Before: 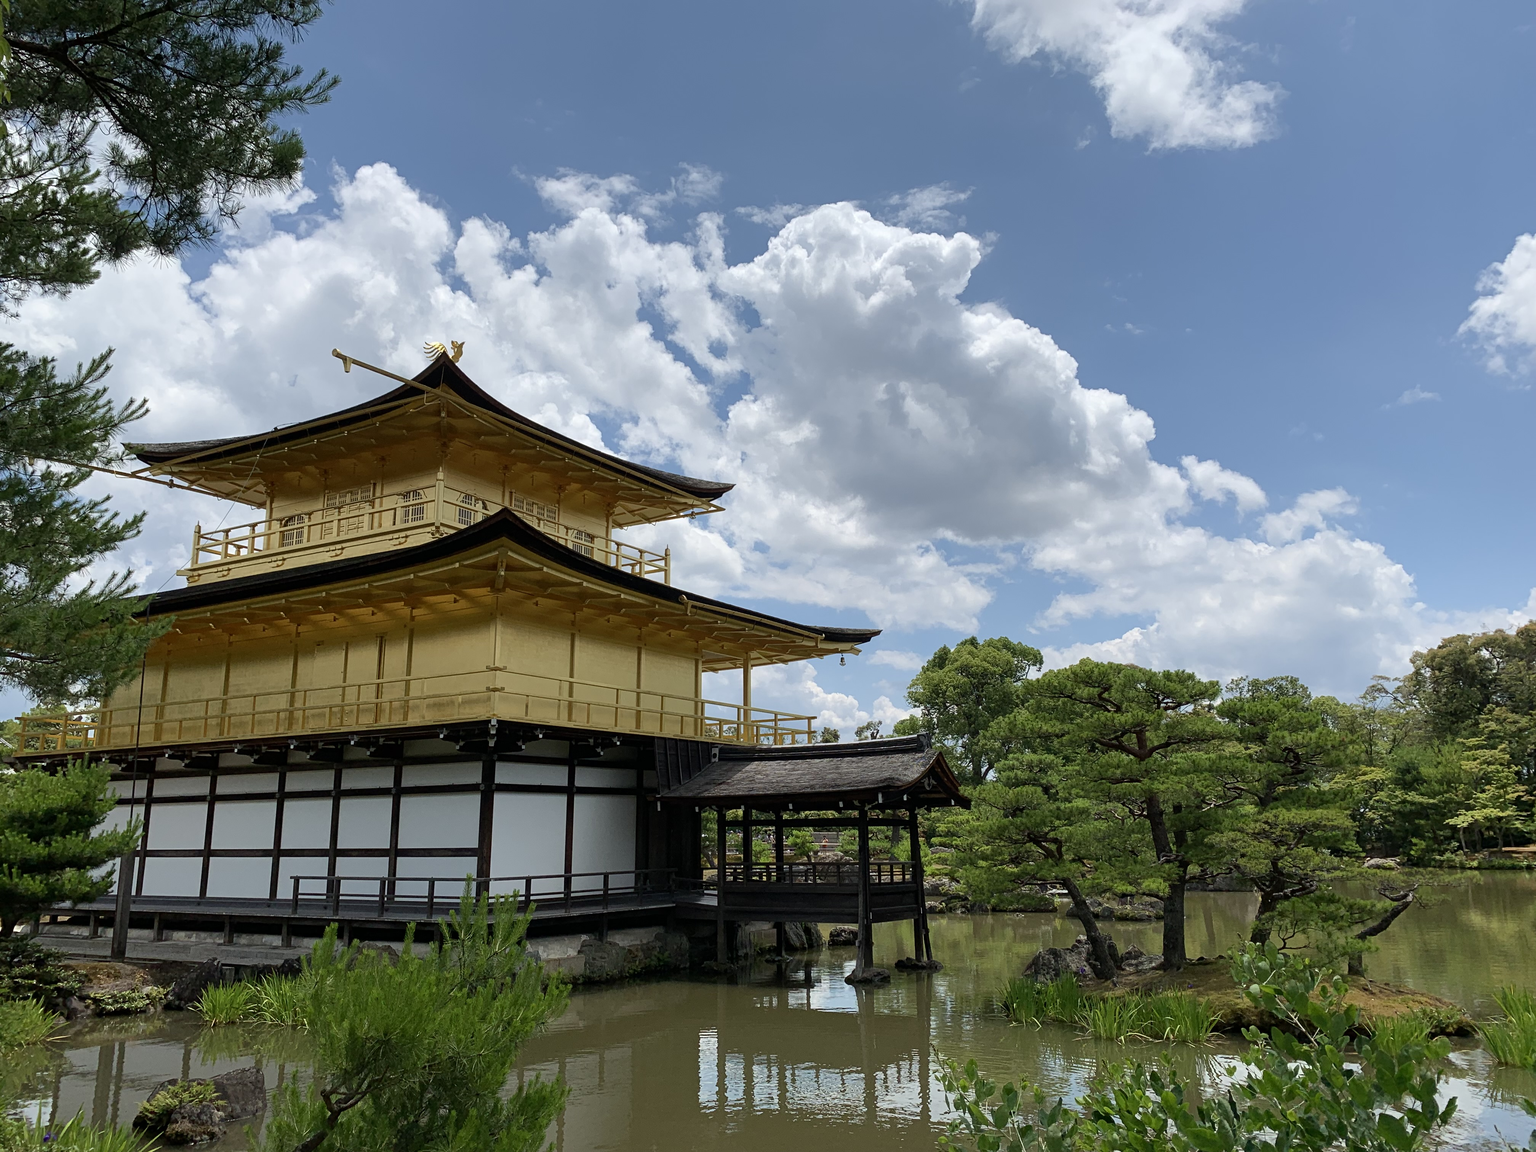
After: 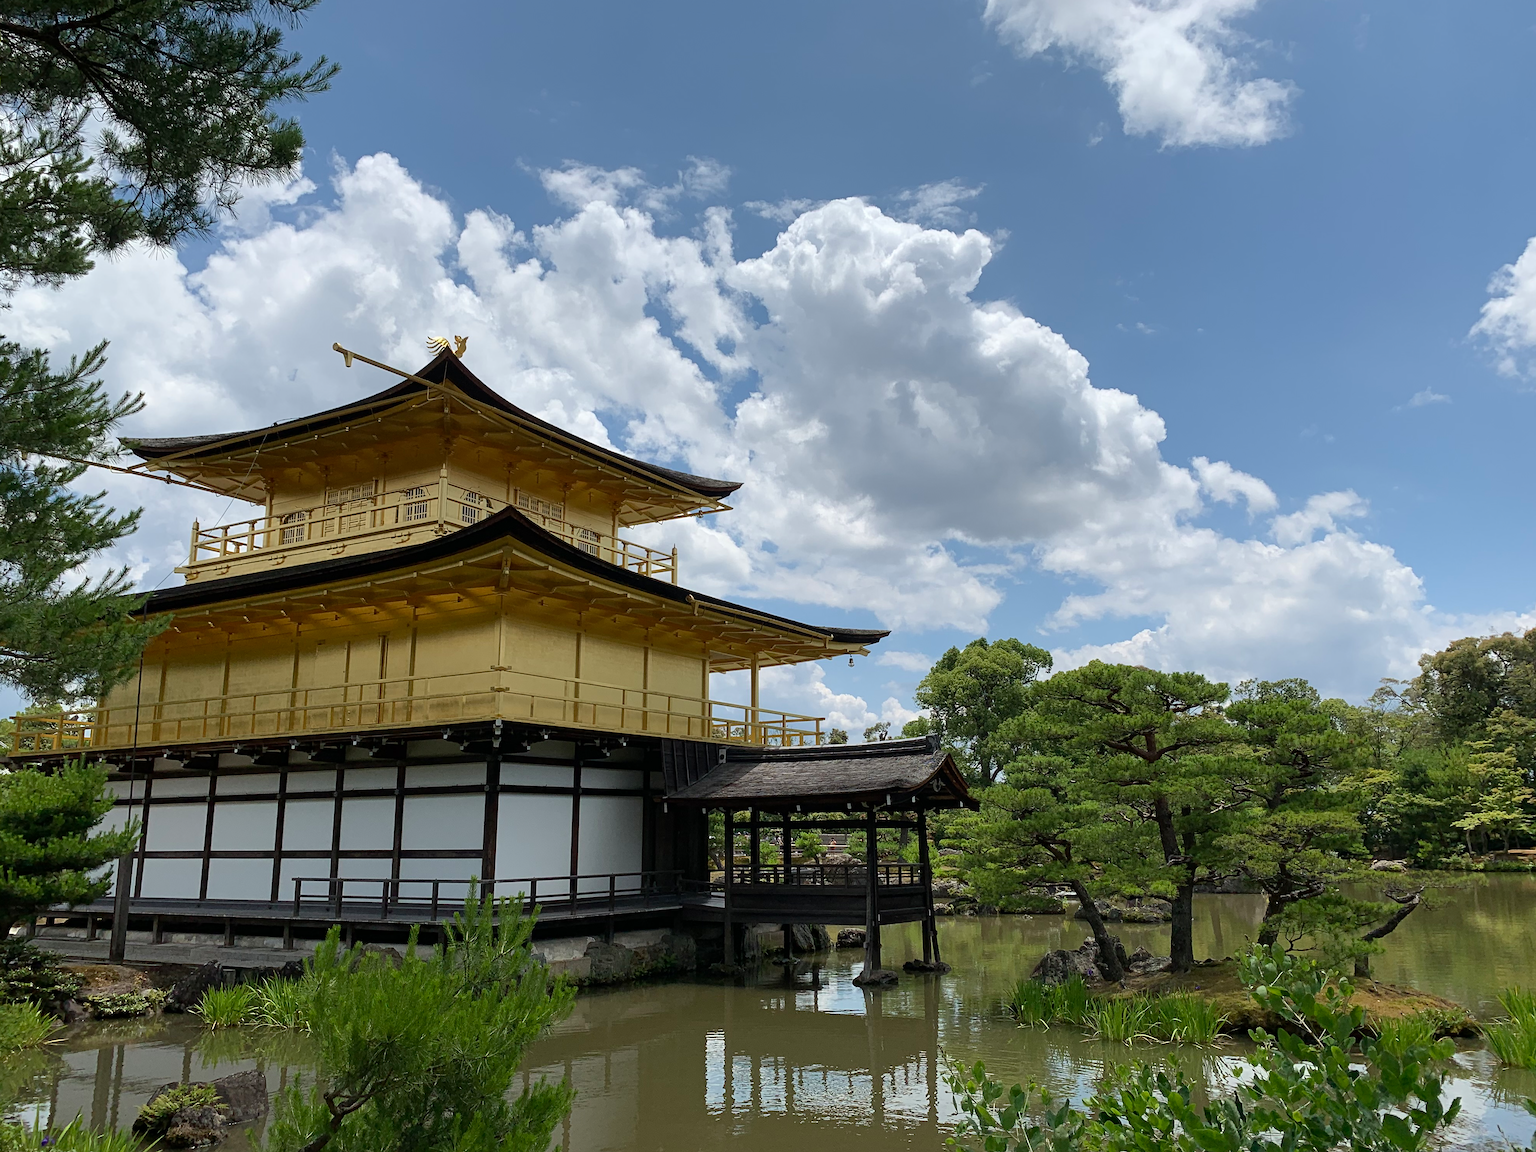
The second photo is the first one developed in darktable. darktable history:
sharpen: radius 1, threshold 1
rotate and perspective: rotation 0.174°, lens shift (vertical) 0.013, lens shift (horizontal) 0.019, shear 0.001, automatic cropping original format, crop left 0.007, crop right 0.991, crop top 0.016, crop bottom 0.997
